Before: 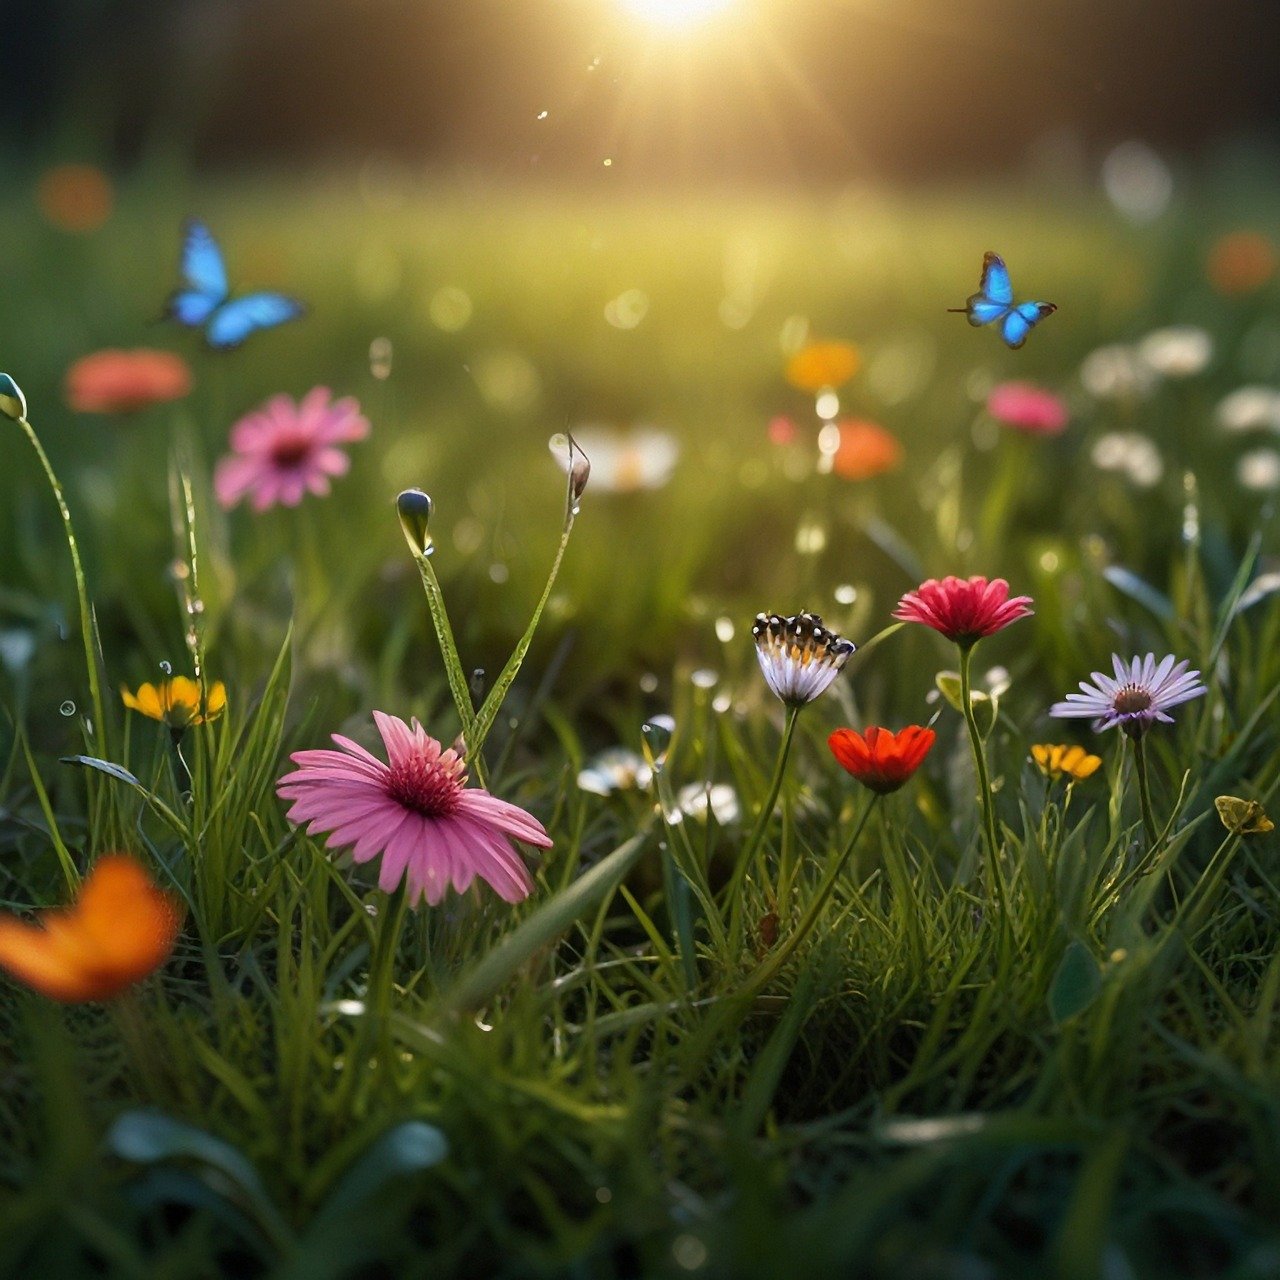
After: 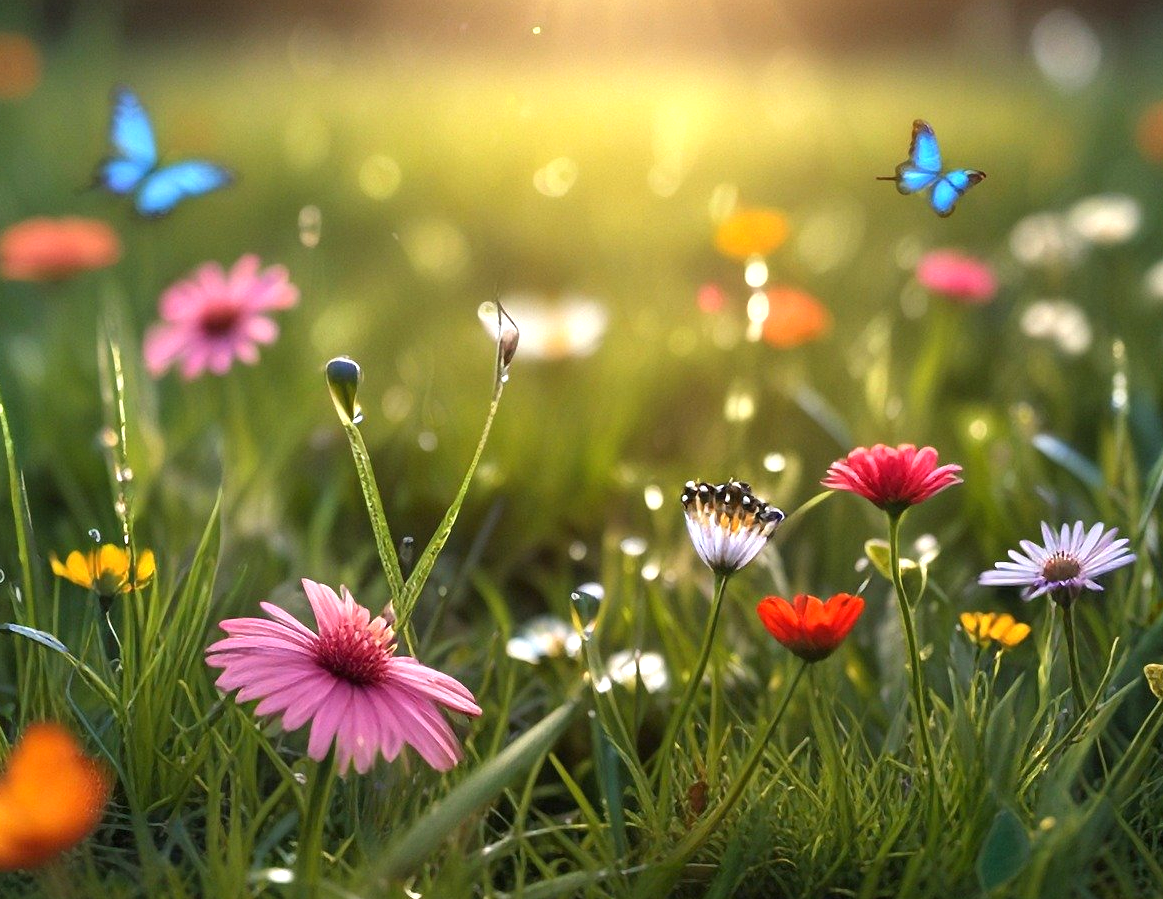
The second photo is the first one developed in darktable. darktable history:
crop: left 5.596%, top 10.314%, right 3.534%, bottom 19.395%
exposure: black level correction 0, exposure 0.7 EV, compensate exposure bias true, compensate highlight preservation false
